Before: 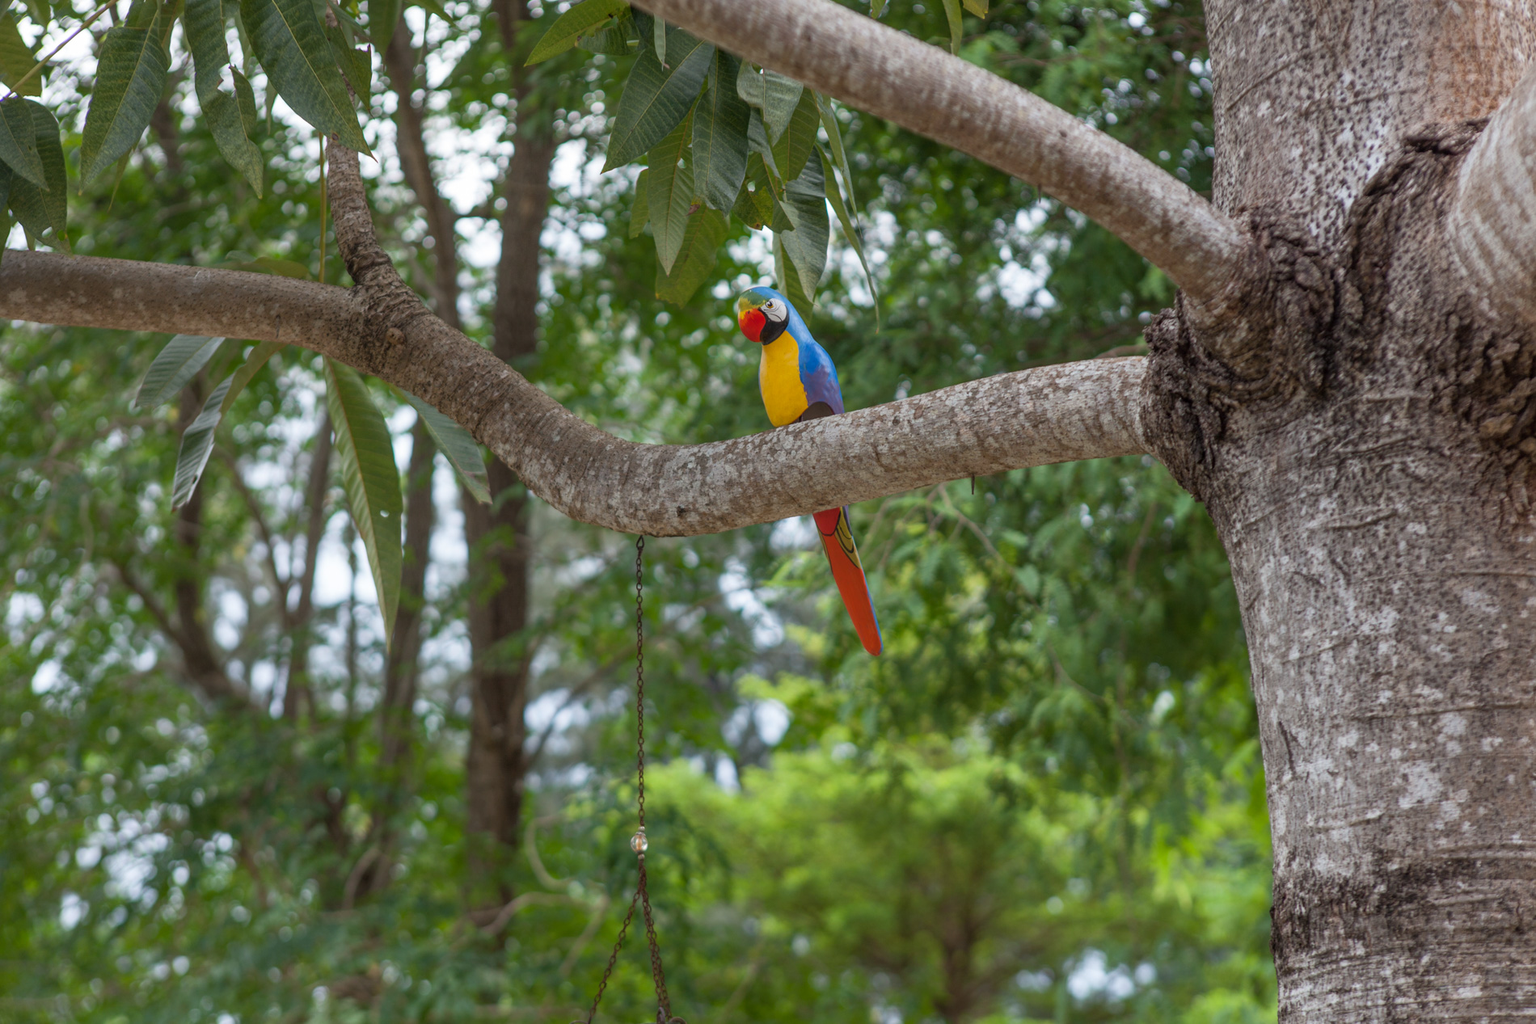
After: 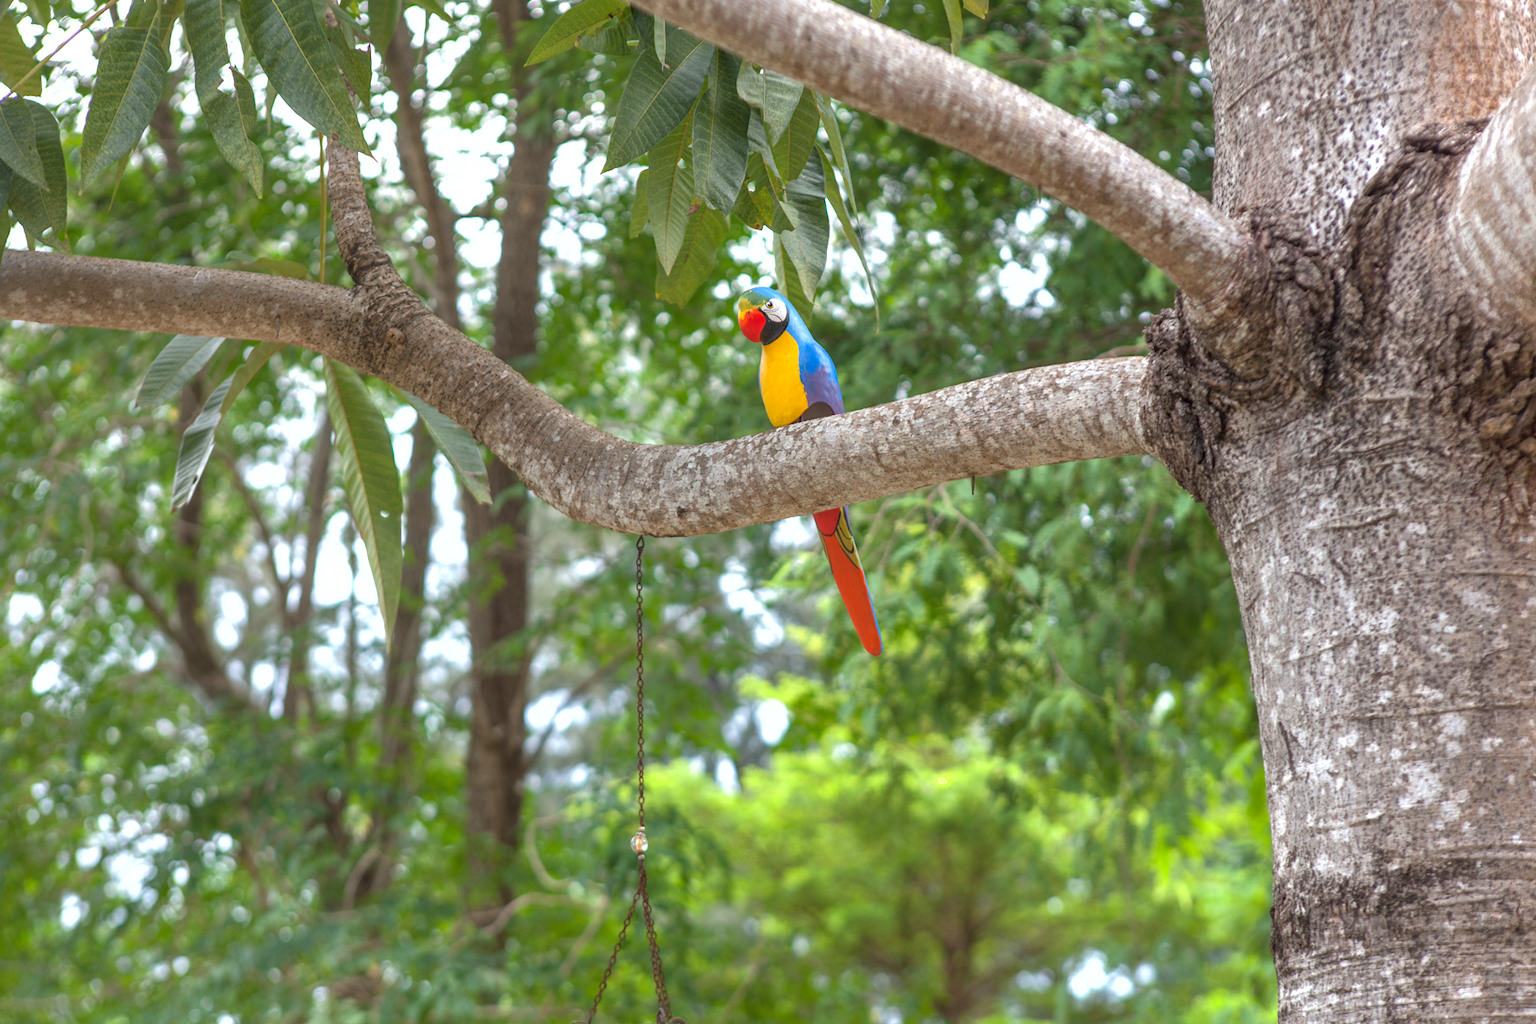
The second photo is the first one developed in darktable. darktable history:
shadows and highlights: on, module defaults
exposure: black level correction 0, exposure 0.9 EV, compensate highlight preservation false
